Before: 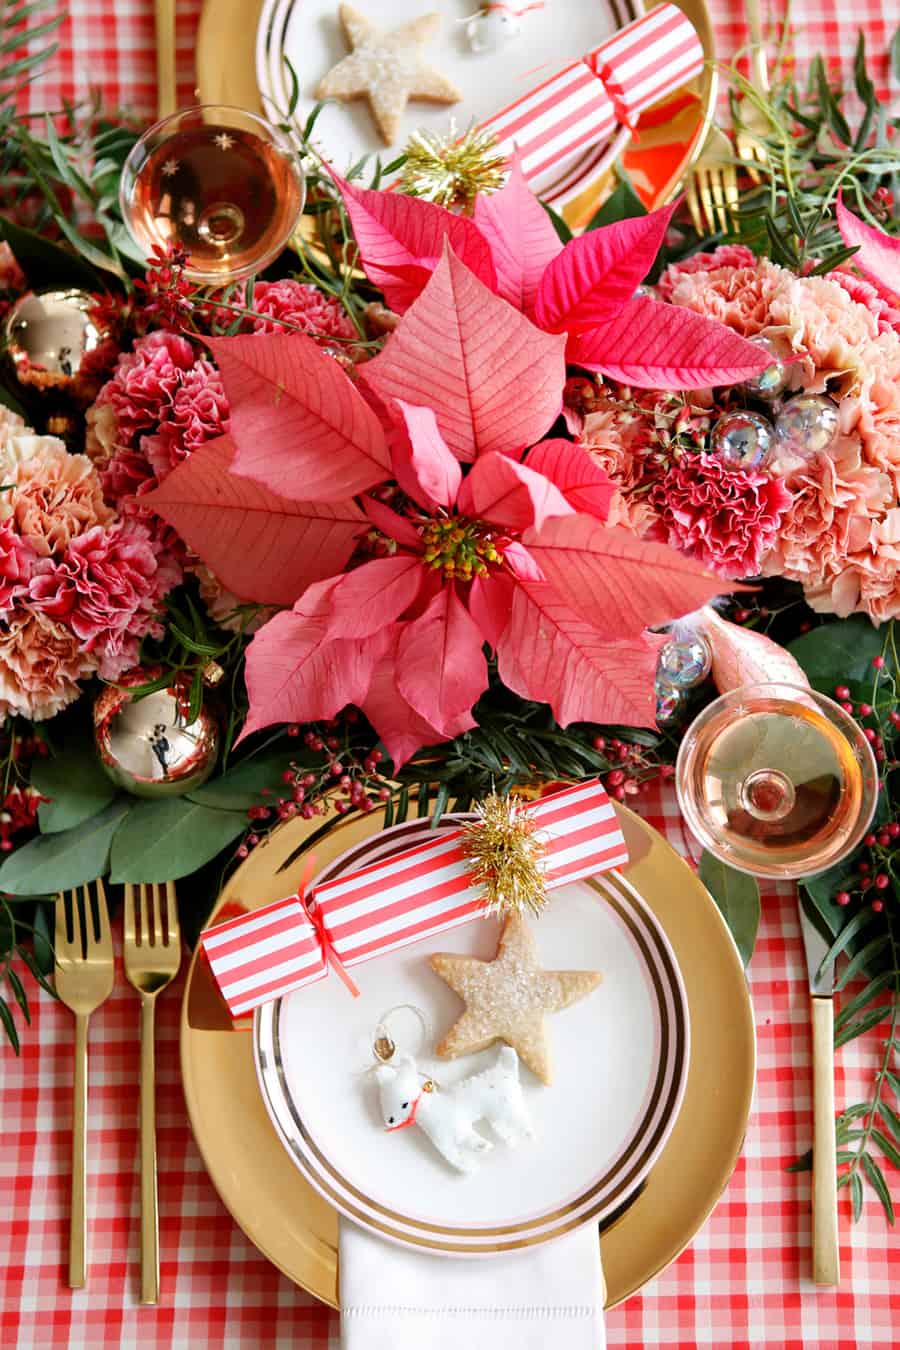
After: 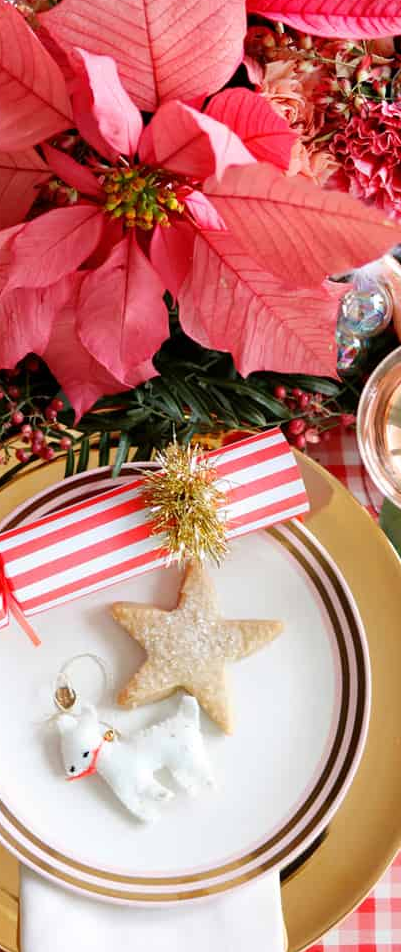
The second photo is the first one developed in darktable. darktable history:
crop: left 35.527%, top 26.015%, right 19.903%, bottom 3.406%
